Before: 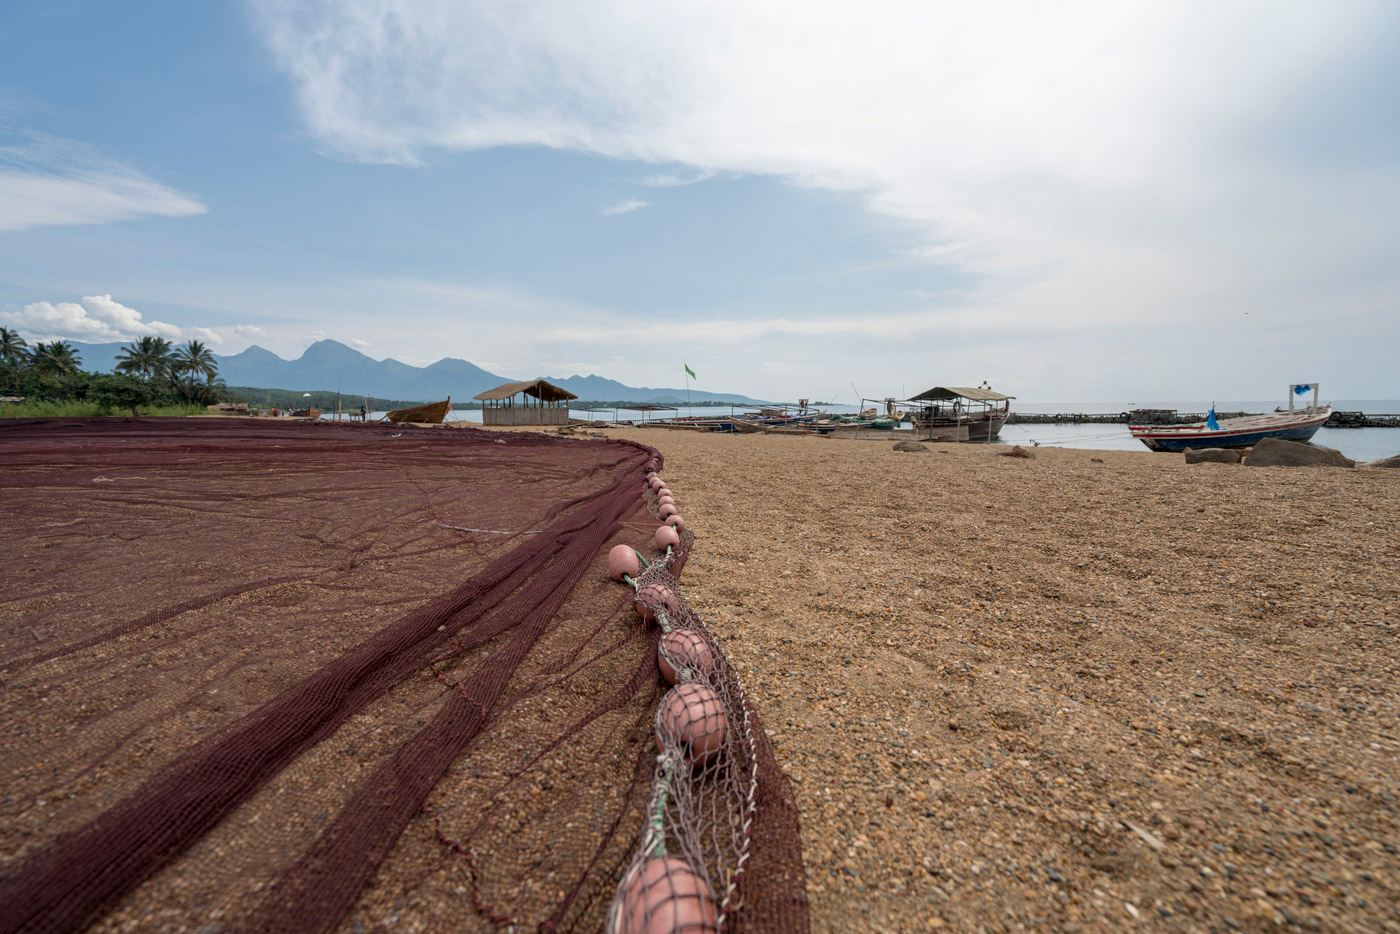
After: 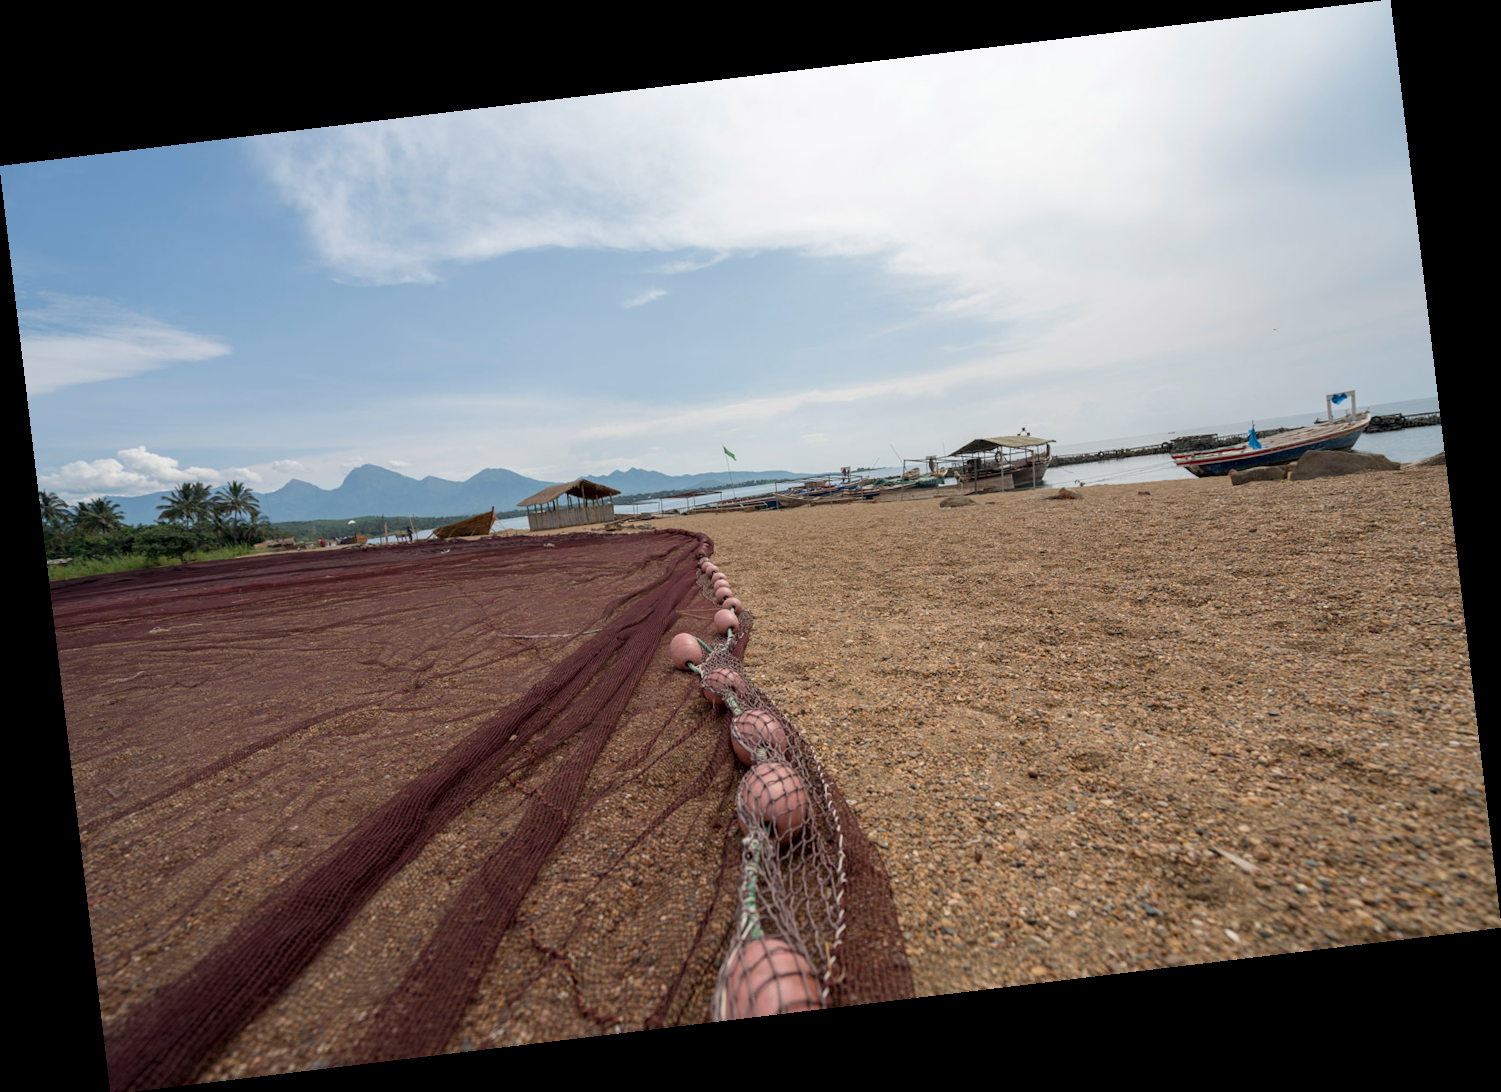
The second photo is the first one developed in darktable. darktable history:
crop: bottom 0.071%
rotate and perspective: rotation -6.83°, automatic cropping off
